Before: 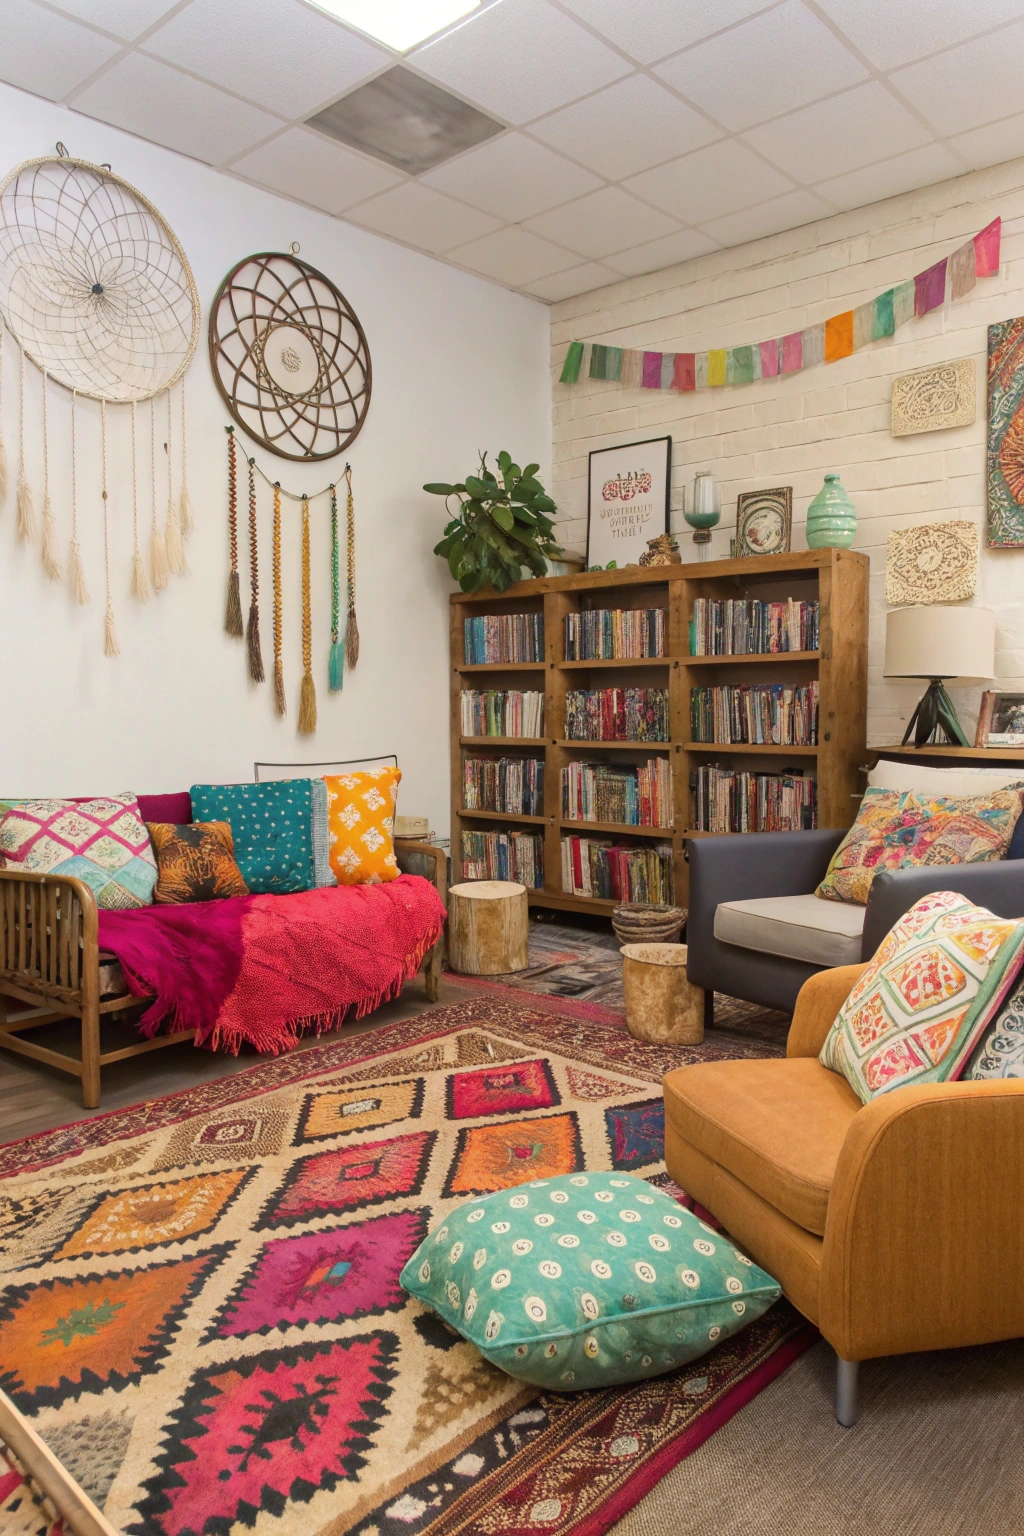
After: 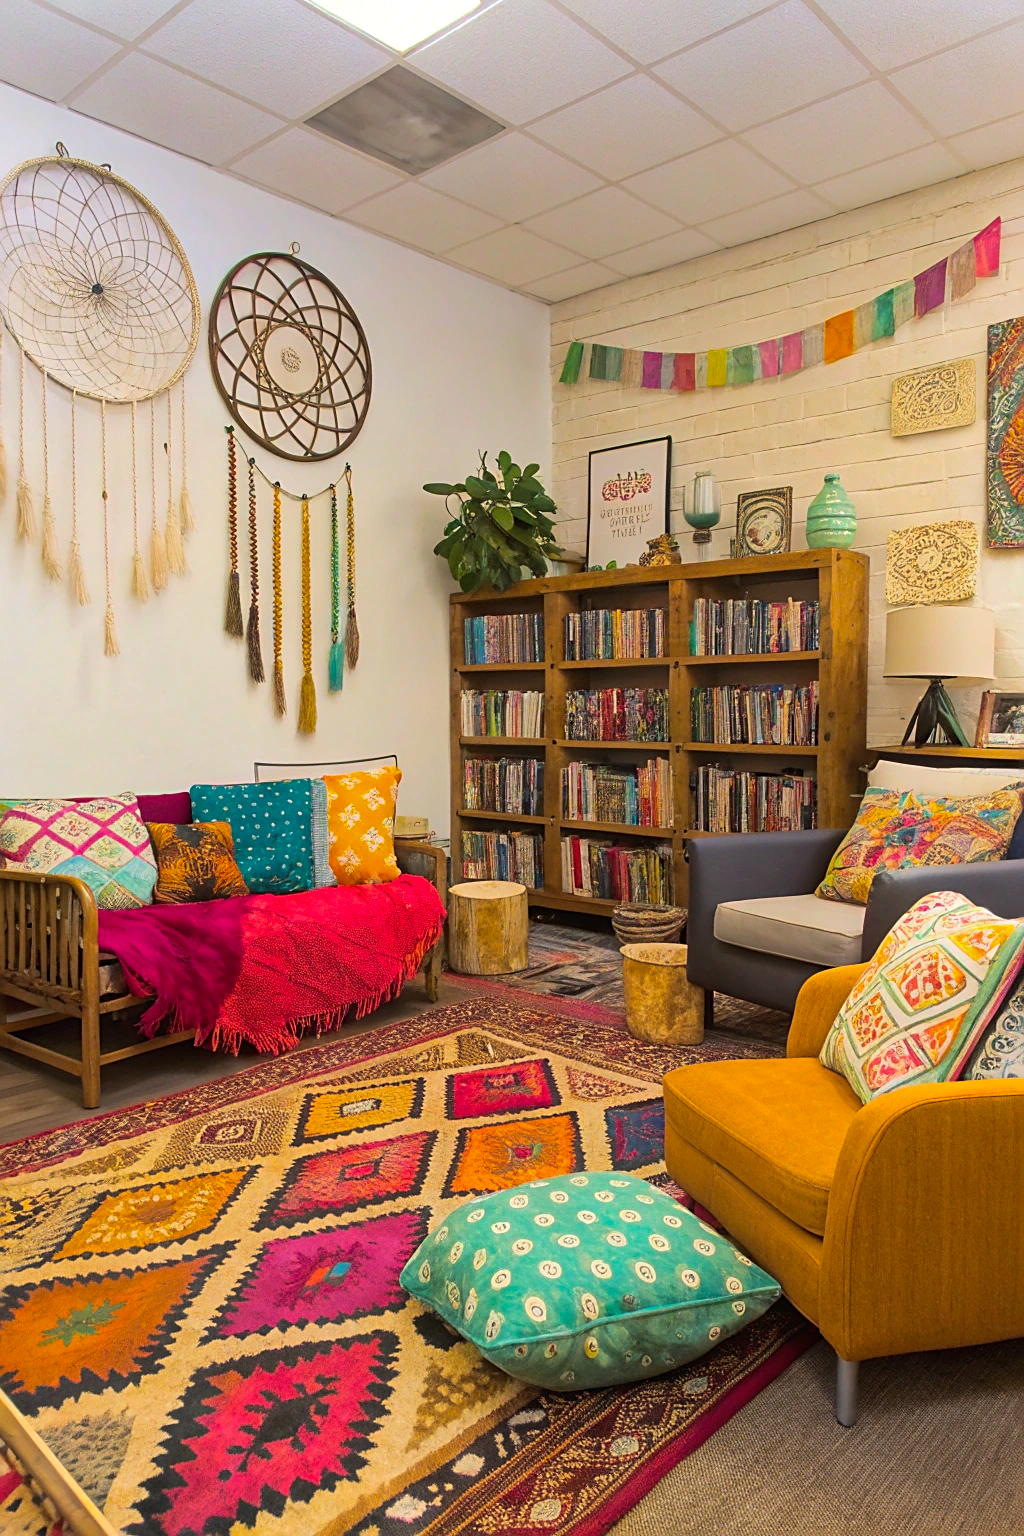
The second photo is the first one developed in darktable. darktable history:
color balance rgb: linear chroma grading › shadows -39.774%, linear chroma grading › highlights 39.696%, linear chroma grading › global chroma 45.066%, linear chroma grading › mid-tones -29.551%, perceptual saturation grading › global saturation -0.082%
sharpen: on, module defaults
shadows and highlights: shadows 36.19, highlights -26.88, soften with gaussian
